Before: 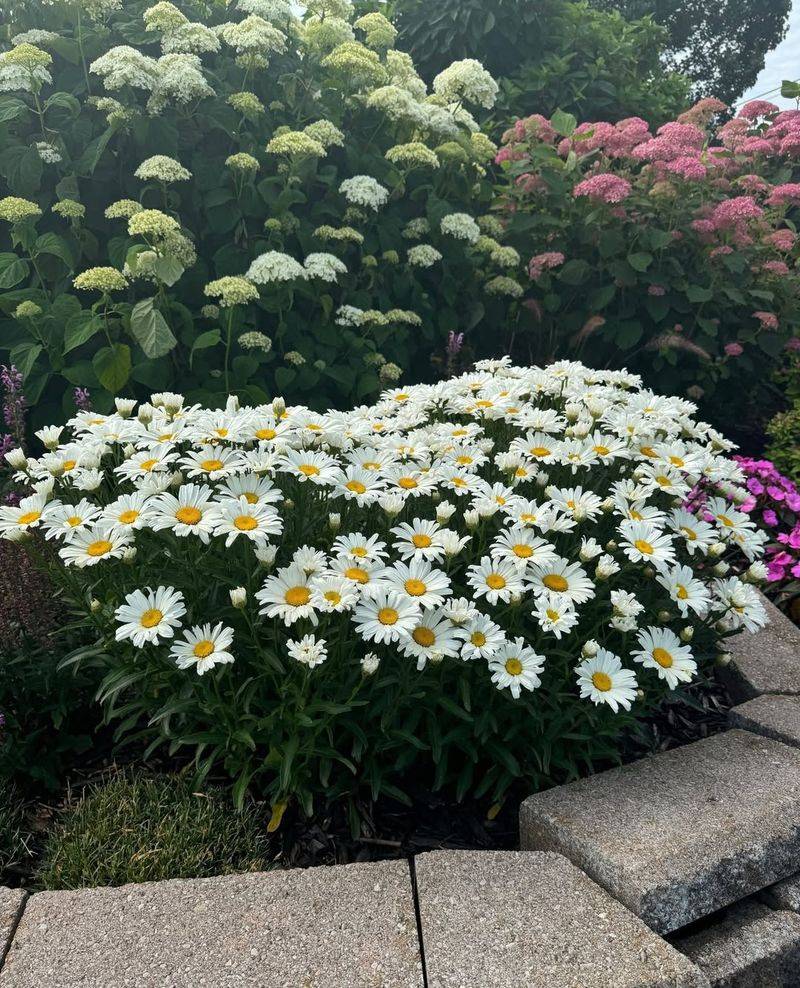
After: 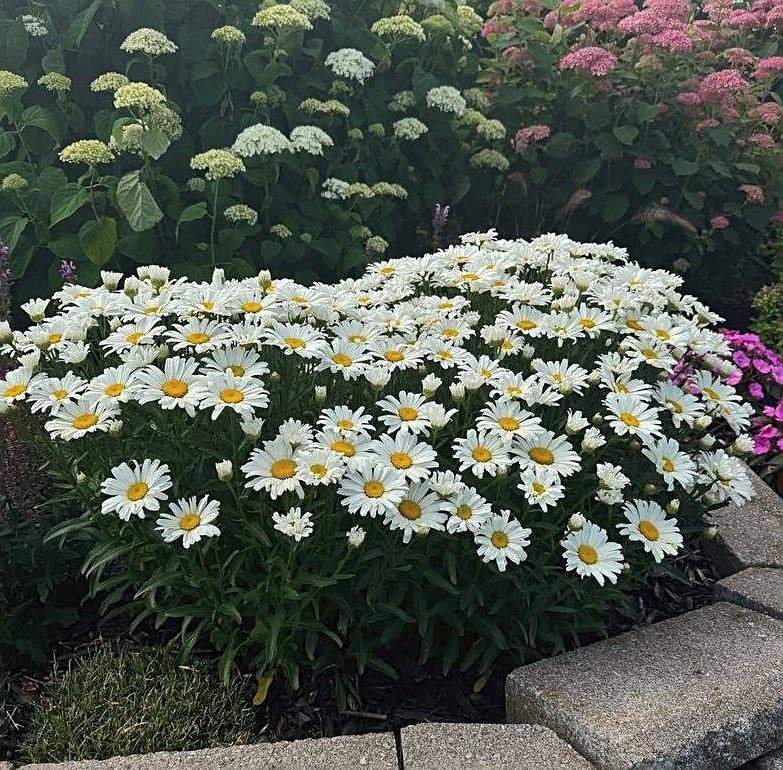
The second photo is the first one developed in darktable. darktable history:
crop and rotate: left 1.817%, top 12.893%, right 0.282%, bottom 9.075%
tone curve: curves: ch0 [(0, 0) (0.003, 0.032) (0.011, 0.04) (0.025, 0.058) (0.044, 0.084) (0.069, 0.107) (0.1, 0.13) (0.136, 0.158) (0.177, 0.193) (0.224, 0.236) (0.277, 0.283) (0.335, 0.335) (0.399, 0.399) (0.468, 0.467) (0.543, 0.533) (0.623, 0.612) (0.709, 0.698) (0.801, 0.776) (0.898, 0.848) (1, 1)], preserve colors none
sharpen: on, module defaults
